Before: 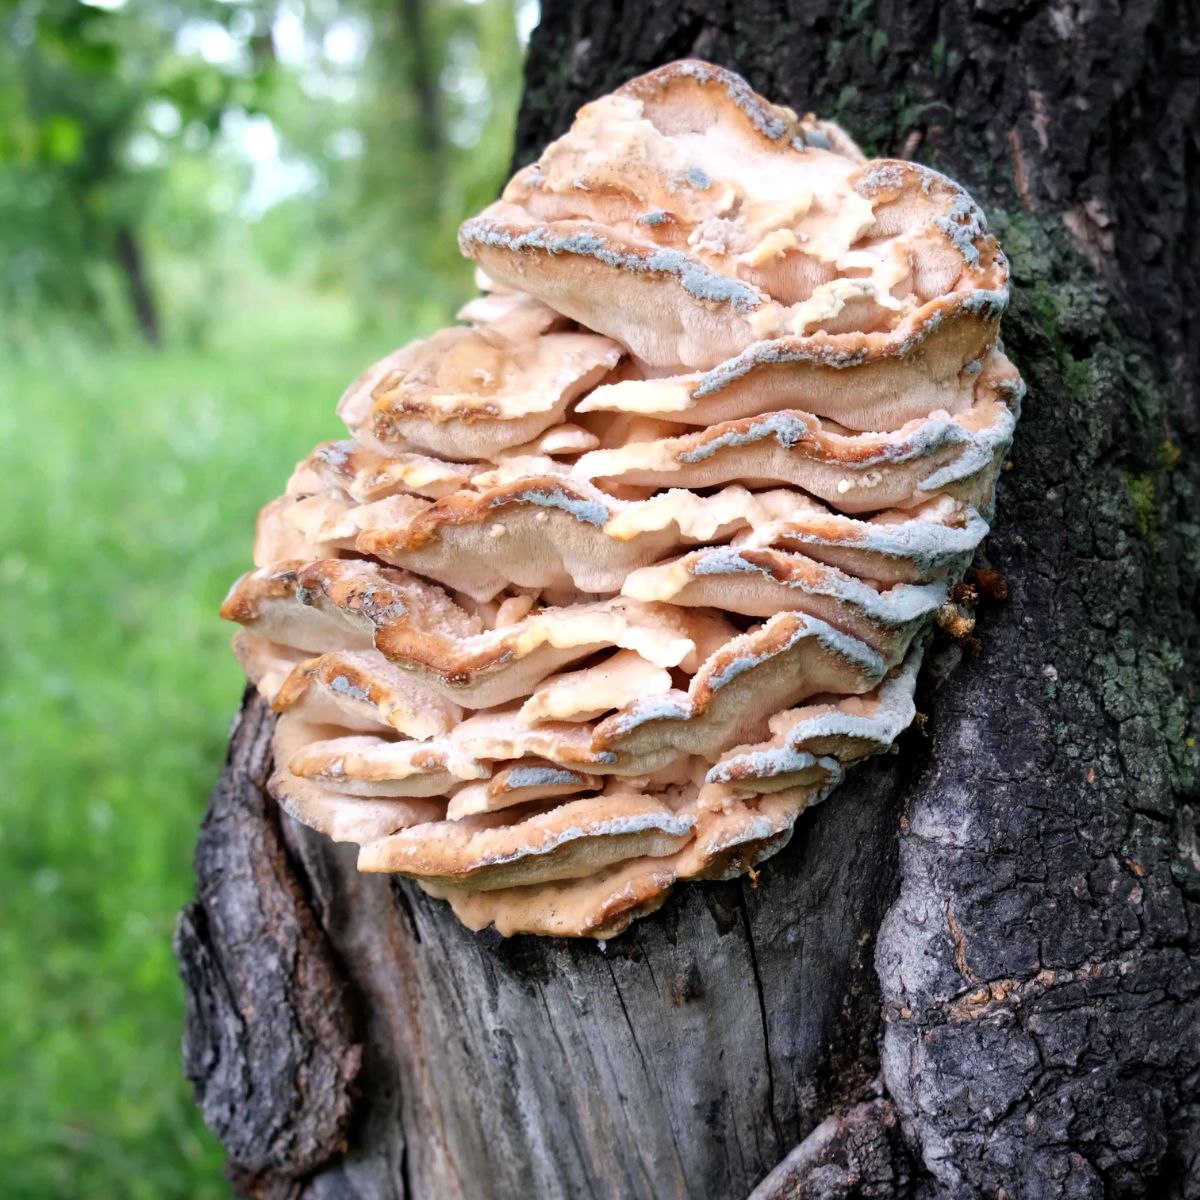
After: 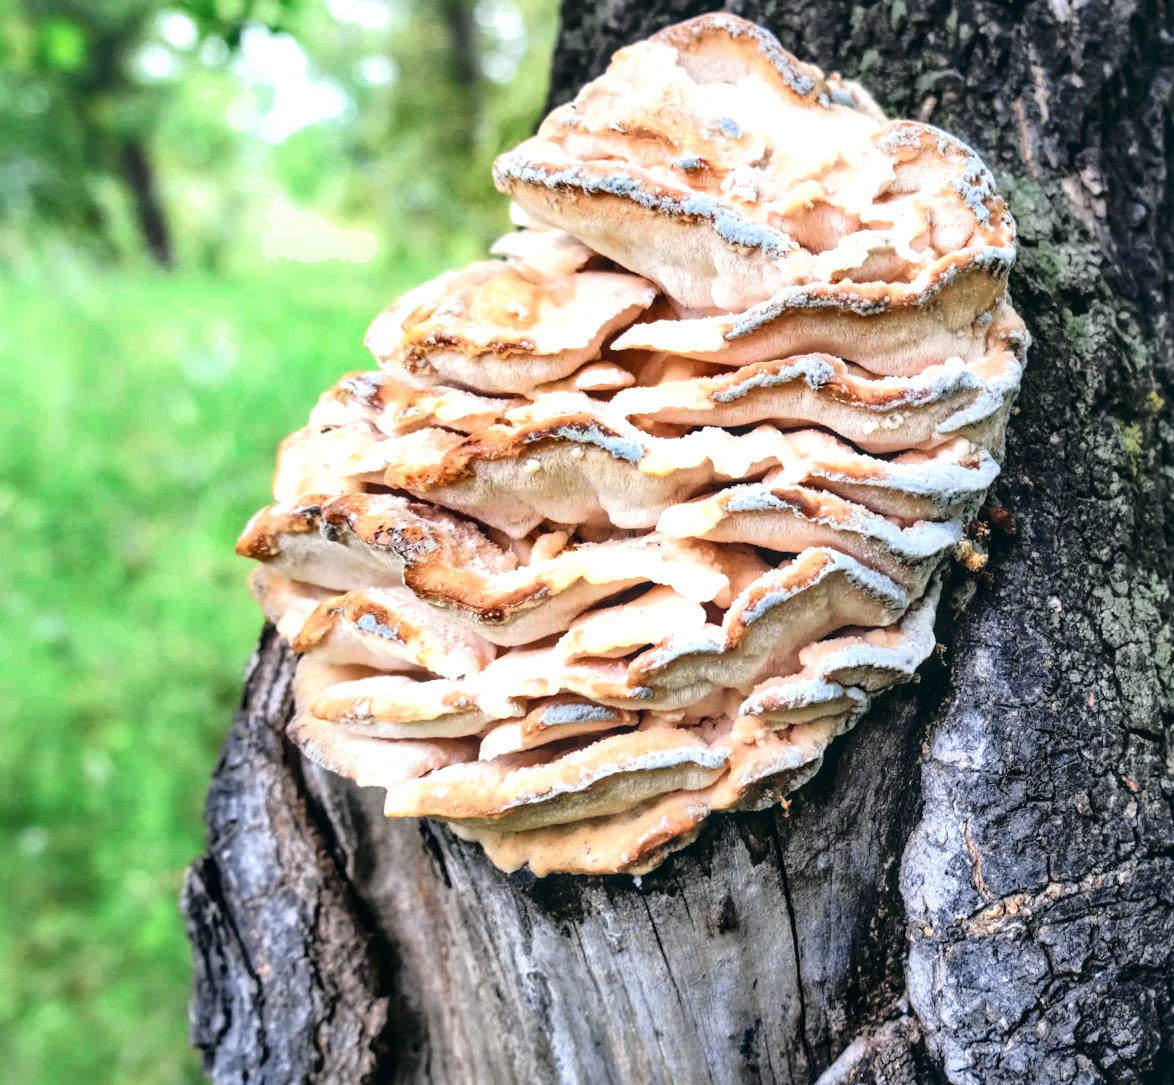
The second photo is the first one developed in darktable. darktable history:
tone curve: curves: ch0 [(0.014, 0.013) (0.088, 0.043) (0.208, 0.176) (0.257, 0.267) (0.406, 0.483) (0.489, 0.556) (0.667, 0.73) (0.793, 0.851) (0.994, 0.974)]; ch1 [(0, 0) (0.161, 0.092) (0.35, 0.33) (0.392, 0.392) (0.457, 0.467) (0.505, 0.497) (0.537, 0.518) (0.553, 0.53) (0.58, 0.567) (0.739, 0.697) (1, 1)]; ch2 [(0, 0) (0.346, 0.362) (0.448, 0.419) (0.502, 0.499) (0.533, 0.517) (0.556, 0.533) (0.629, 0.619) (0.717, 0.678) (1, 1)], color space Lab, independent channels, preserve colors none
crop and rotate: left 0.614%, top 0.179%, bottom 0.309%
rotate and perspective: rotation -0.013°, lens shift (vertical) -0.027, lens shift (horizontal) 0.178, crop left 0.016, crop right 0.989, crop top 0.082, crop bottom 0.918
exposure: black level correction -0.005, exposure 0.622 EV, compensate highlight preservation false
local contrast: on, module defaults
color balance: lift [1, 0.998, 1.001, 1.002], gamma [1, 1.02, 1, 0.98], gain [1, 1.02, 1.003, 0.98]
shadows and highlights: soften with gaussian
